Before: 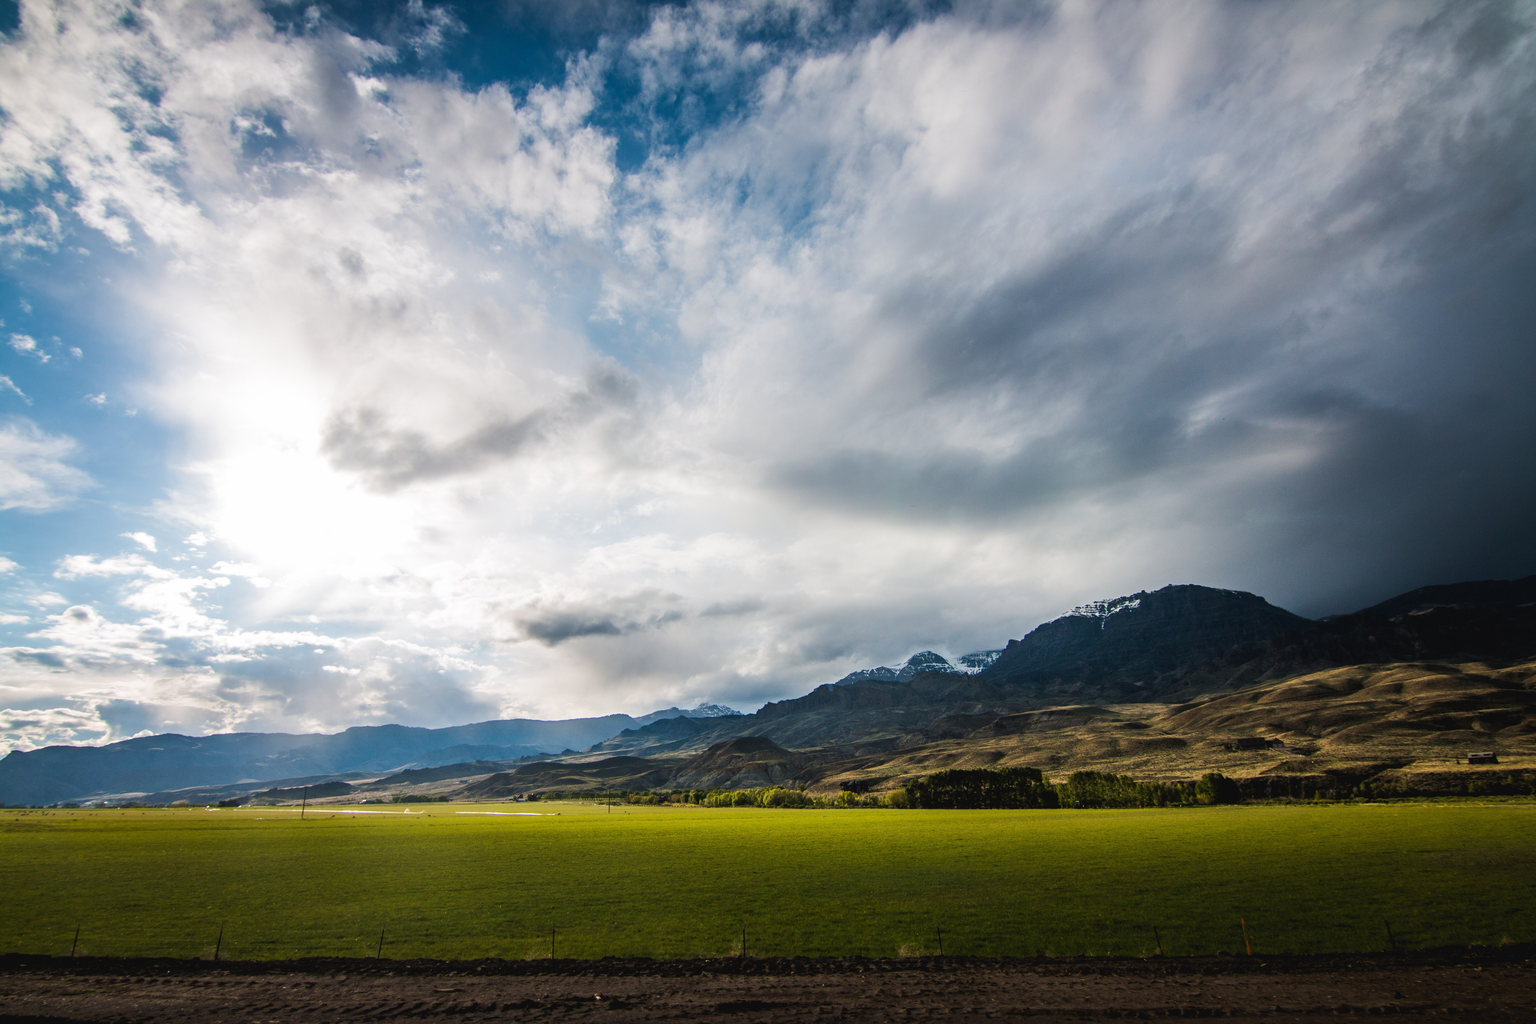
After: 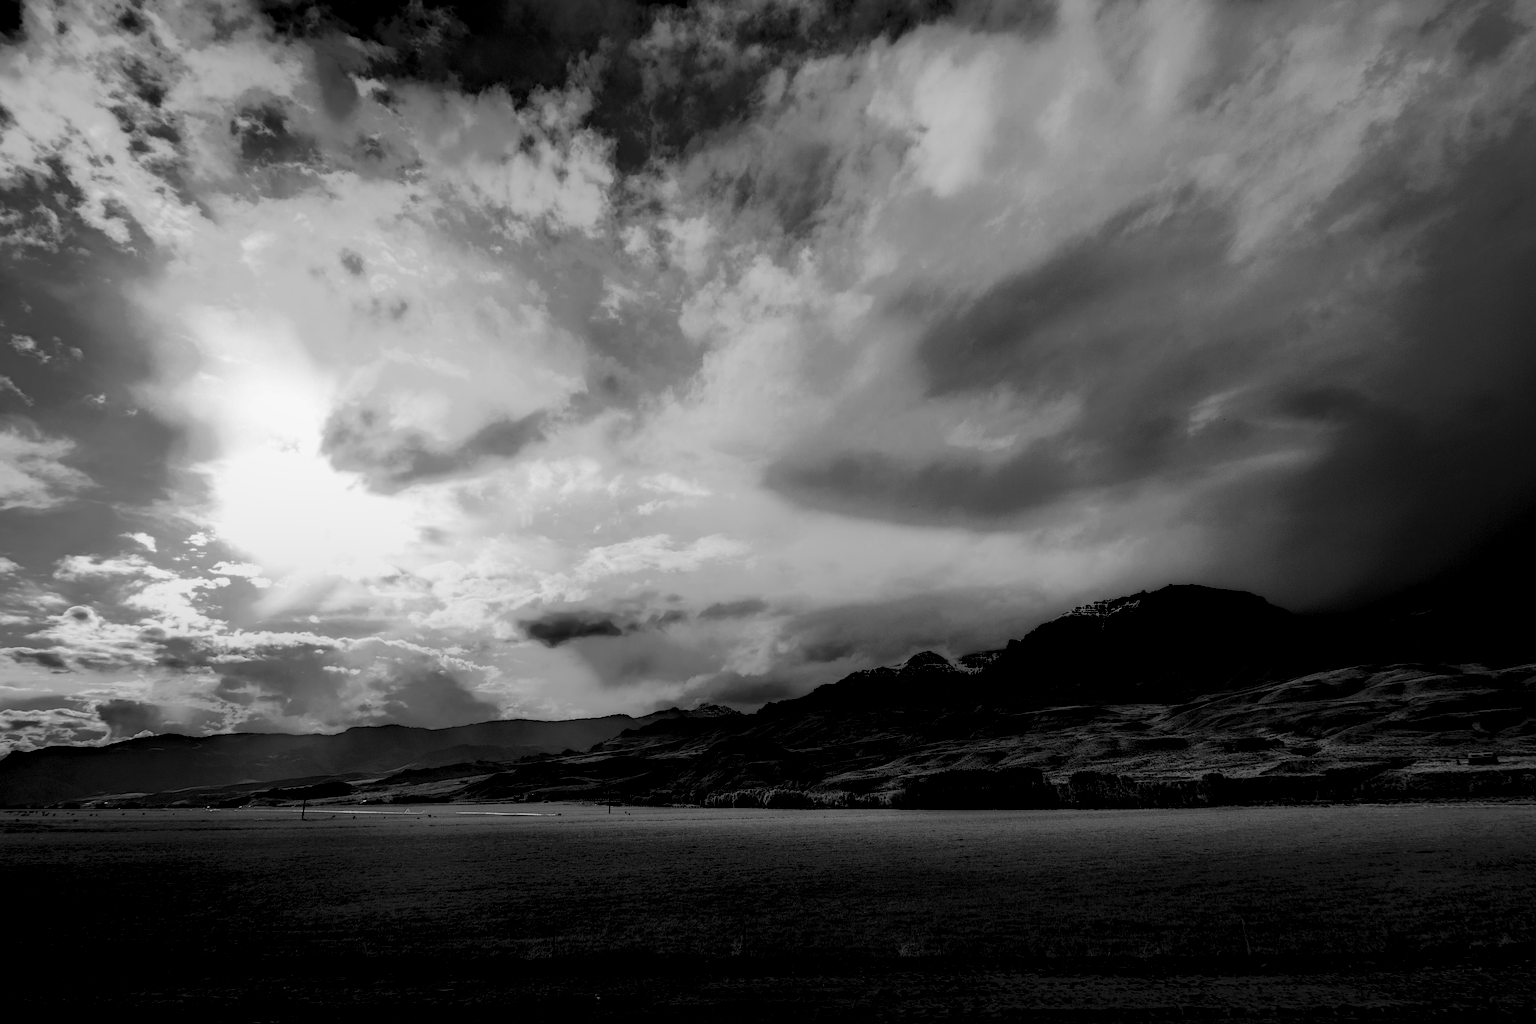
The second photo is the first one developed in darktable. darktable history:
color zones: curves: ch0 [(0.002, 0.593) (0.143, 0.417) (0.285, 0.541) (0.455, 0.289) (0.608, 0.327) (0.727, 0.283) (0.869, 0.571) (1, 0.603)]; ch1 [(0, 0) (0.143, 0) (0.286, 0) (0.429, 0) (0.571, 0) (0.714, 0) (0.857, 0)]
sharpen: on, module defaults
local contrast: highlights 0%, shadows 198%, detail 164%, midtone range 0.001
white balance: red 1.066, blue 1.119
base curve: curves: ch0 [(0, 0) (0.472, 0.455) (1, 1)], preserve colors none
